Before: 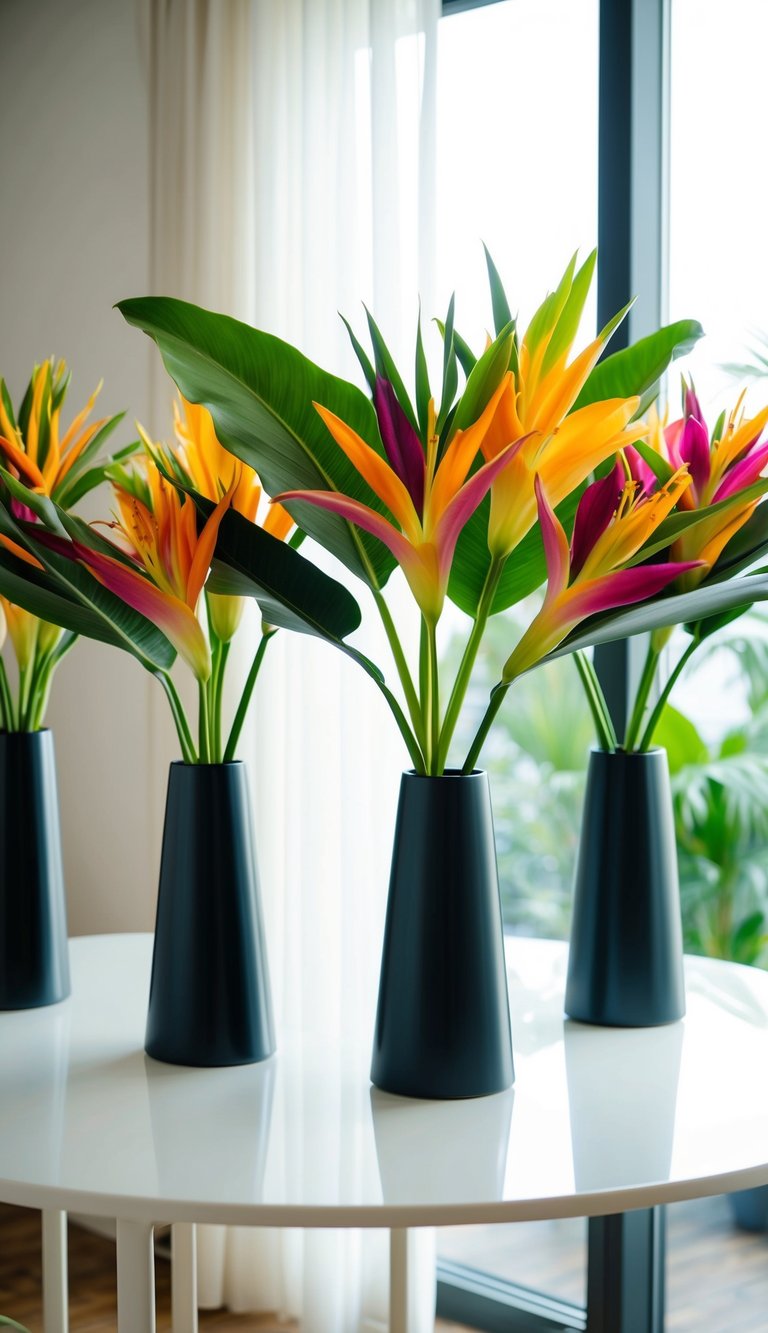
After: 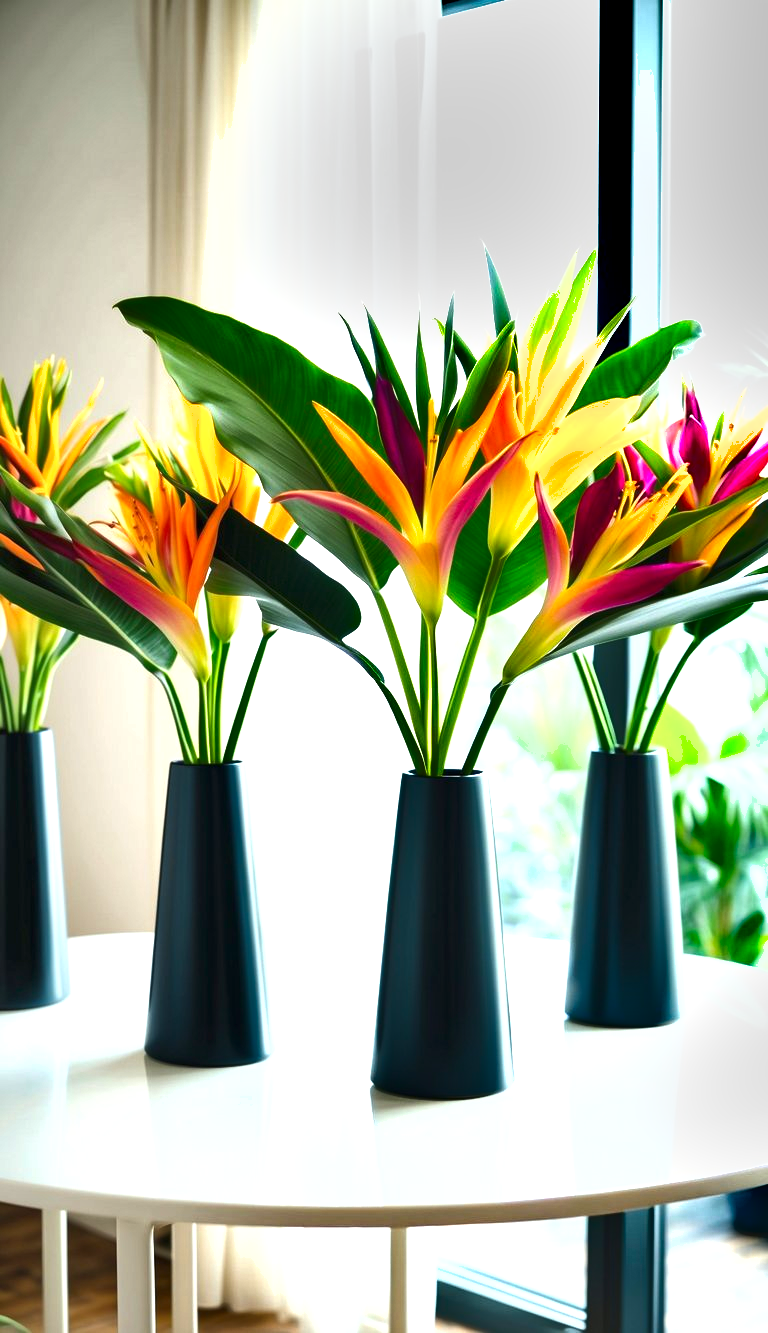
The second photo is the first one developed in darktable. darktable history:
rotate and perspective: automatic cropping off
shadows and highlights: soften with gaussian
exposure: black level correction 0, exposure 1.2 EV, compensate exposure bias true, compensate highlight preservation false
